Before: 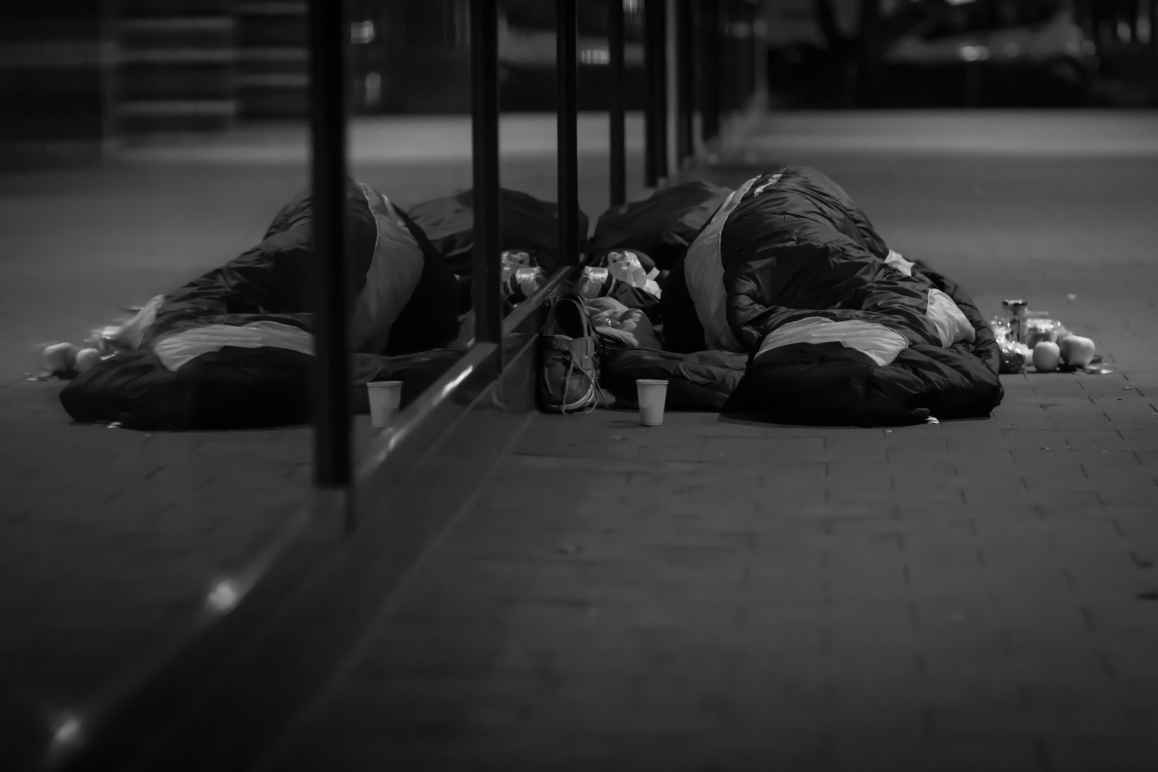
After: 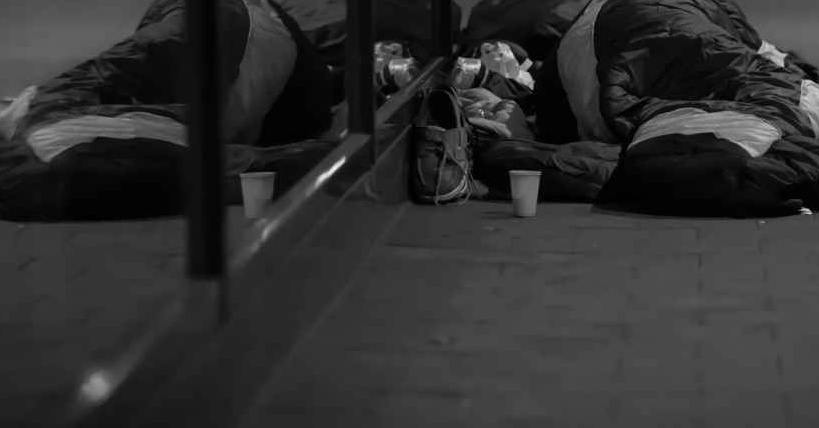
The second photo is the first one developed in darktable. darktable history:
crop: left 11.015%, top 27.197%, right 18.241%, bottom 17.254%
